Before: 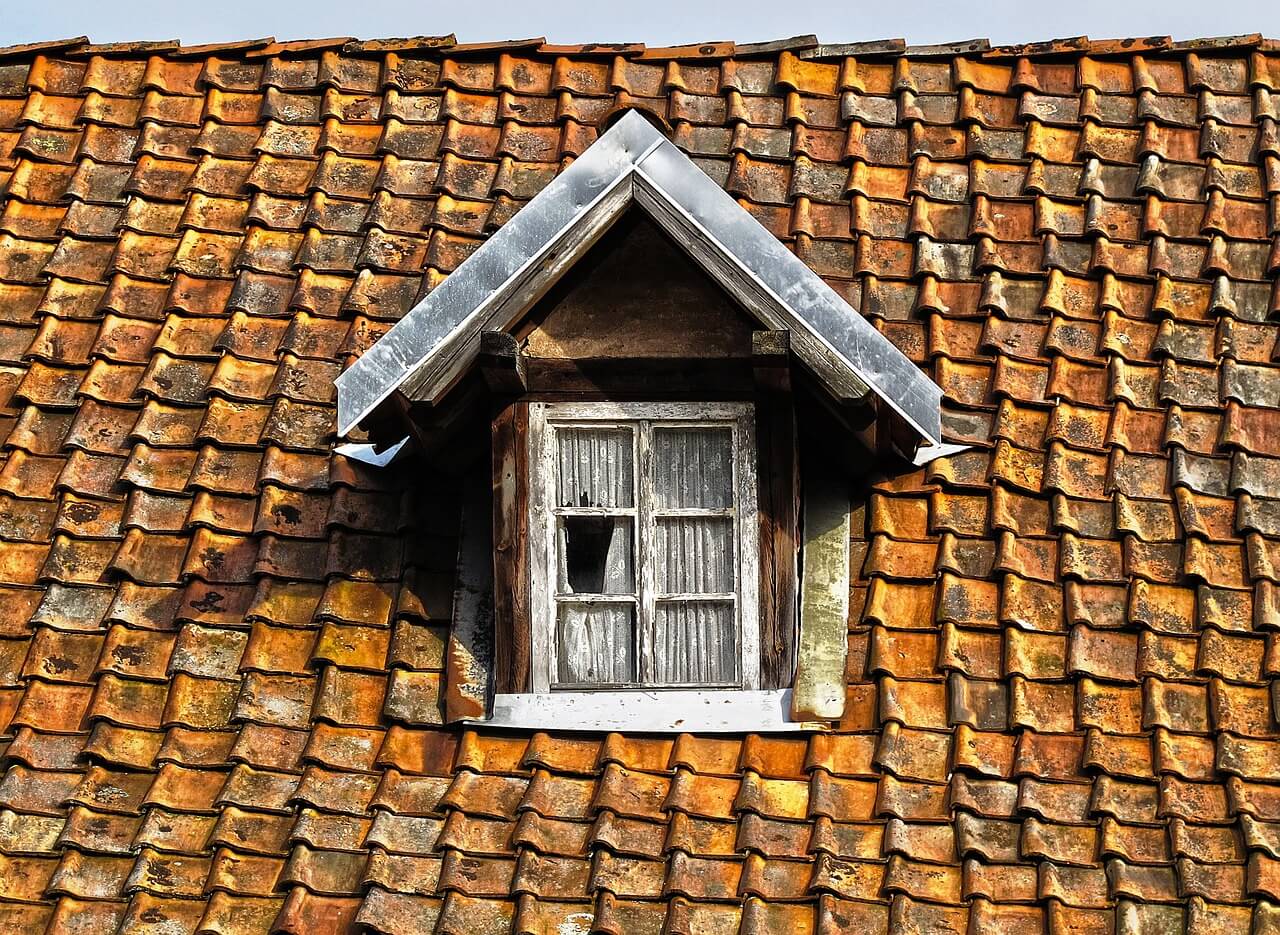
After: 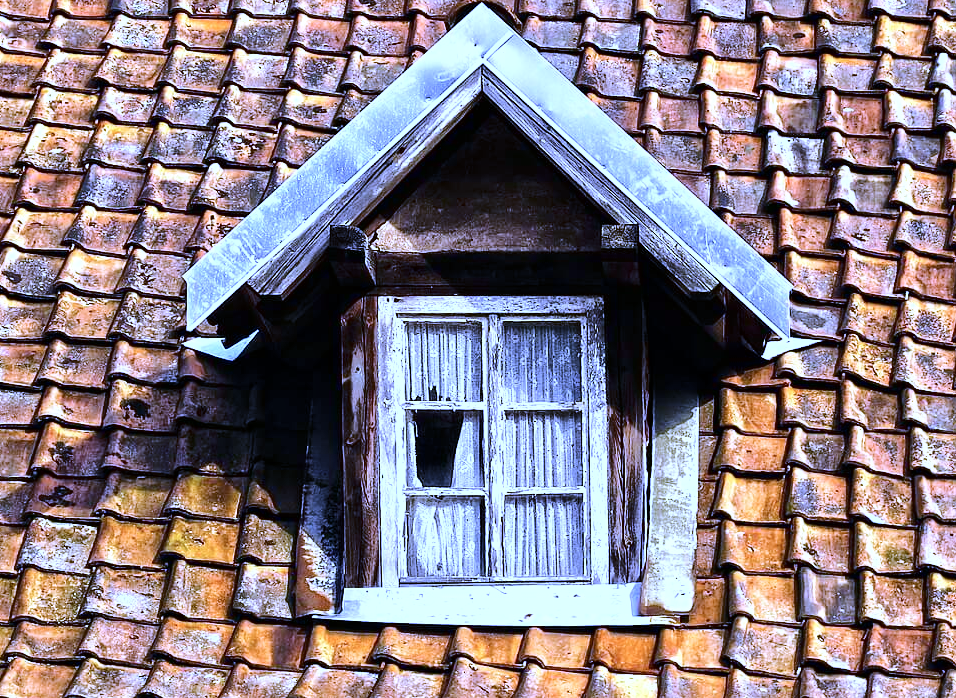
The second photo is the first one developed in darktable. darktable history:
crop and rotate: left 11.831%, top 11.346%, right 13.429%, bottom 13.899%
color correction: highlights a* 15.46, highlights b* -20.56
shadows and highlights: radius 44.78, white point adjustment 6.64, compress 79.65%, highlights color adjustment 78.42%, soften with gaussian
base curve: curves: ch0 [(0, 0) (0.025, 0.046) (0.112, 0.277) (0.467, 0.74) (0.814, 0.929) (1, 0.942)]
contrast brightness saturation: contrast 0.07, brightness -0.14, saturation 0.11
color contrast: green-magenta contrast 0.84, blue-yellow contrast 0.86
white balance: red 0.766, blue 1.537
